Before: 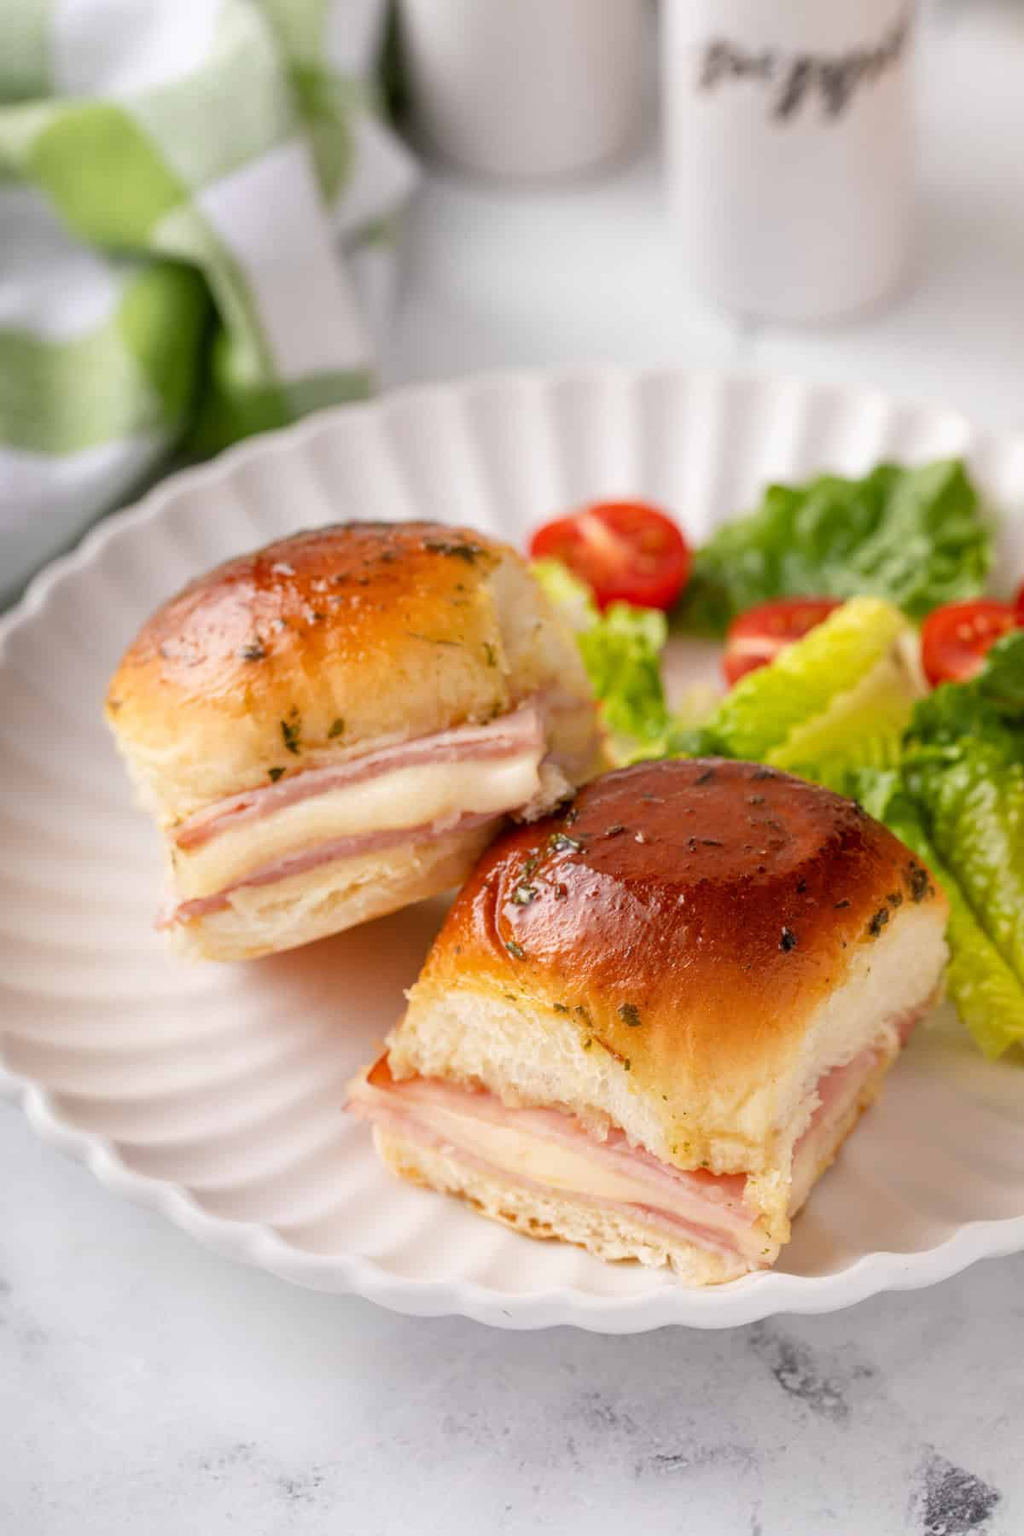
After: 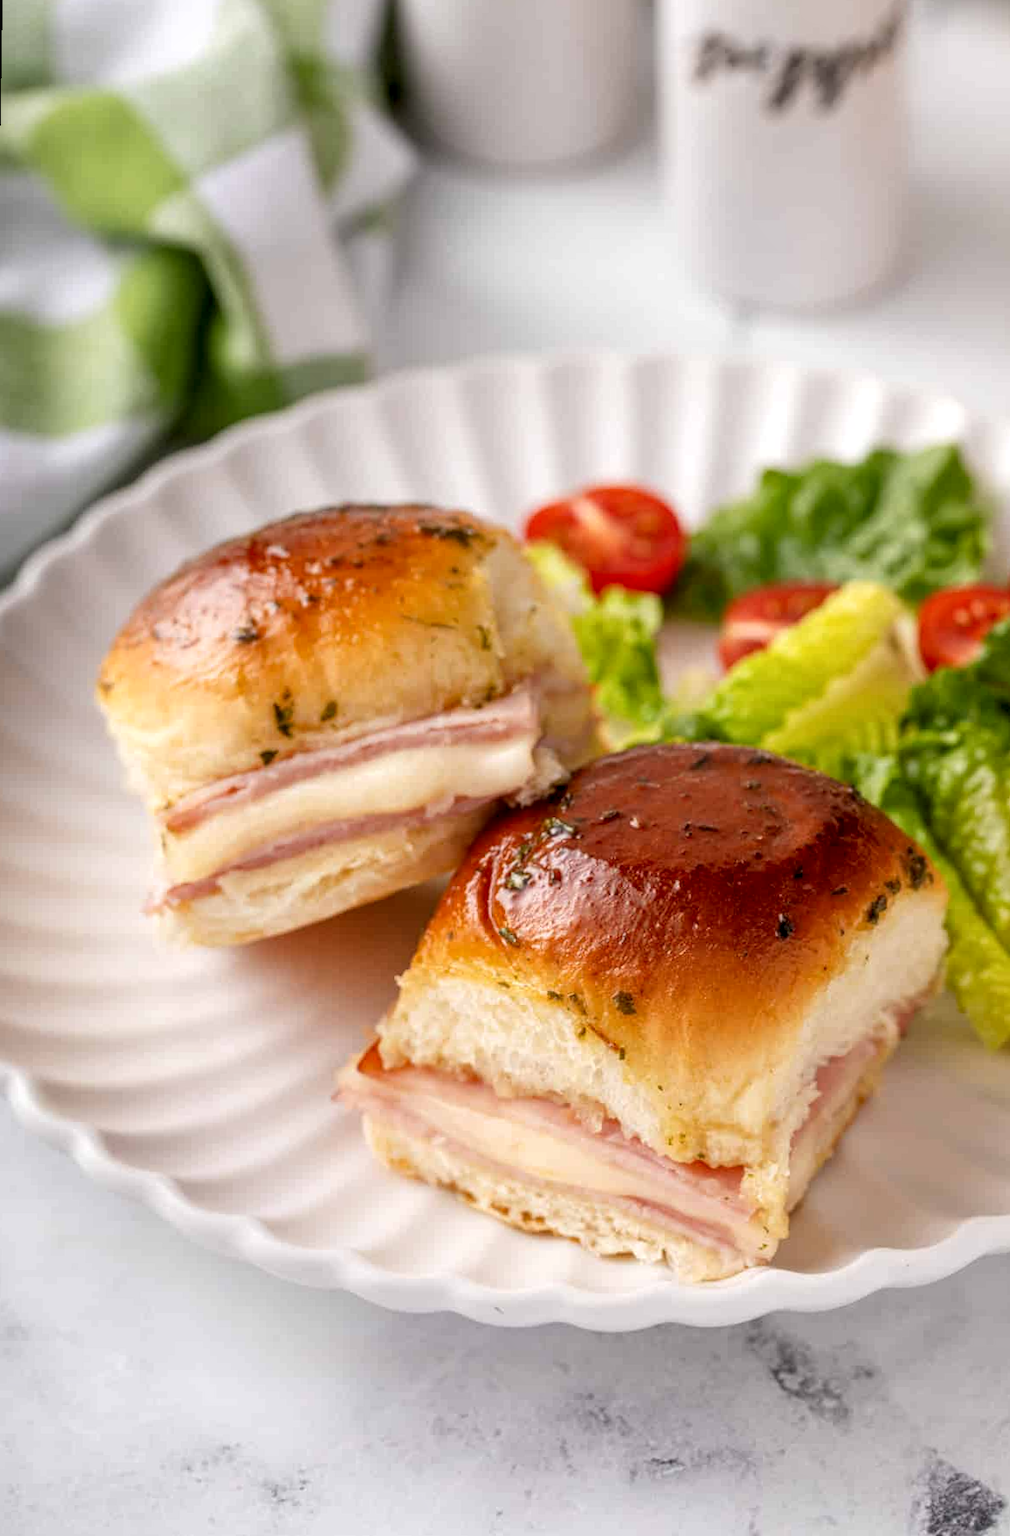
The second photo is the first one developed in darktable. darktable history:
local contrast: detail 130%
rotate and perspective: rotation 0.226°, lens shift (vertical) -0.042, crop left 0.023, crop right 0.982, crop top 0.006, crop bottom 0.994
